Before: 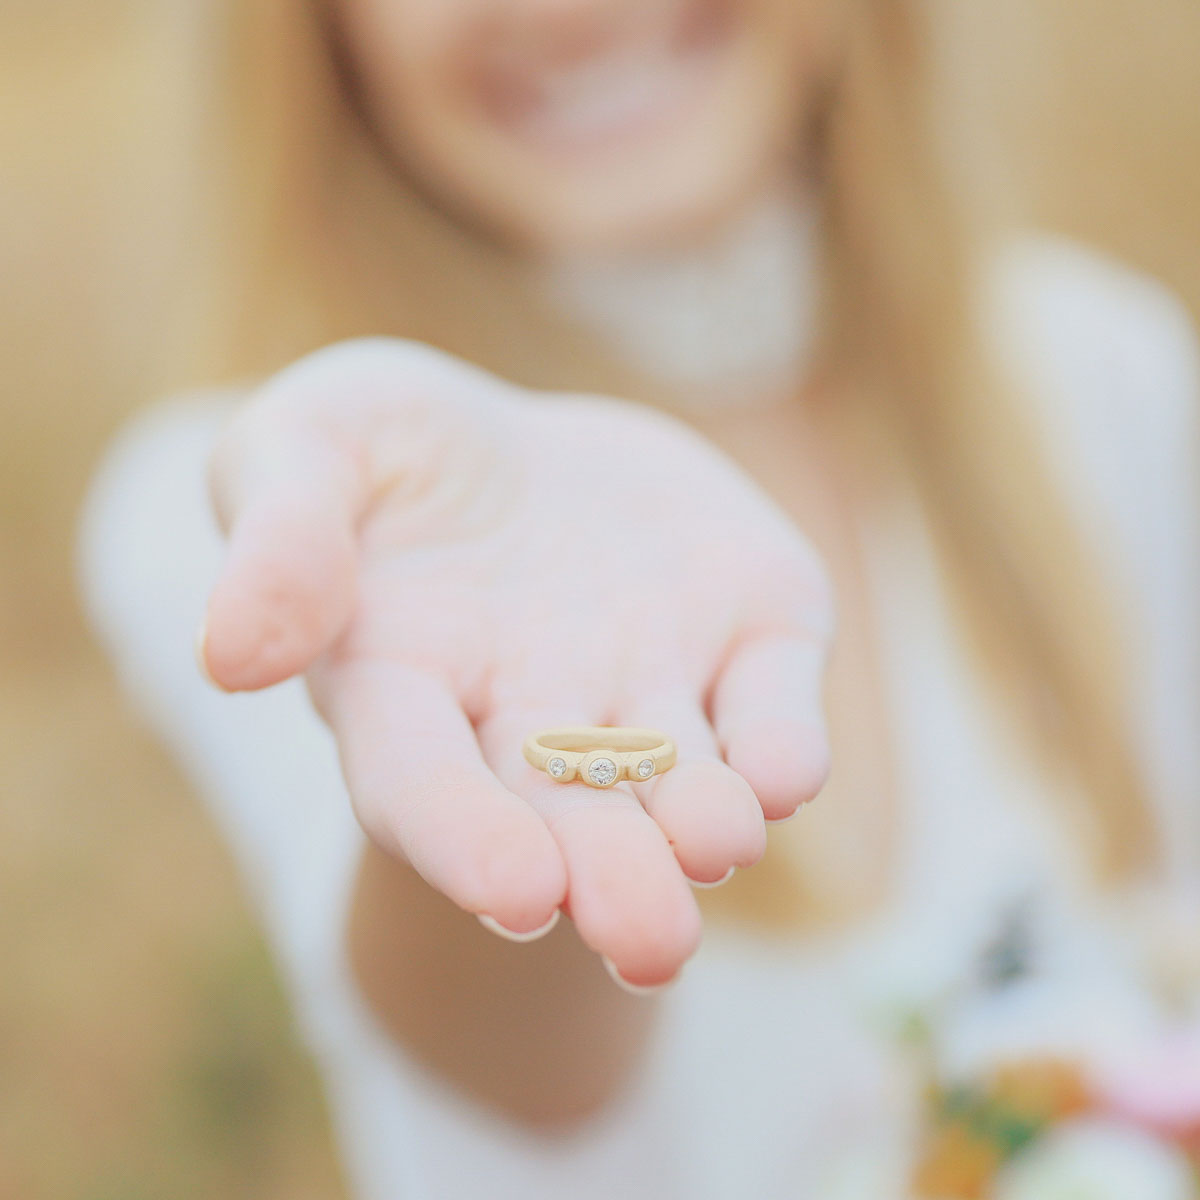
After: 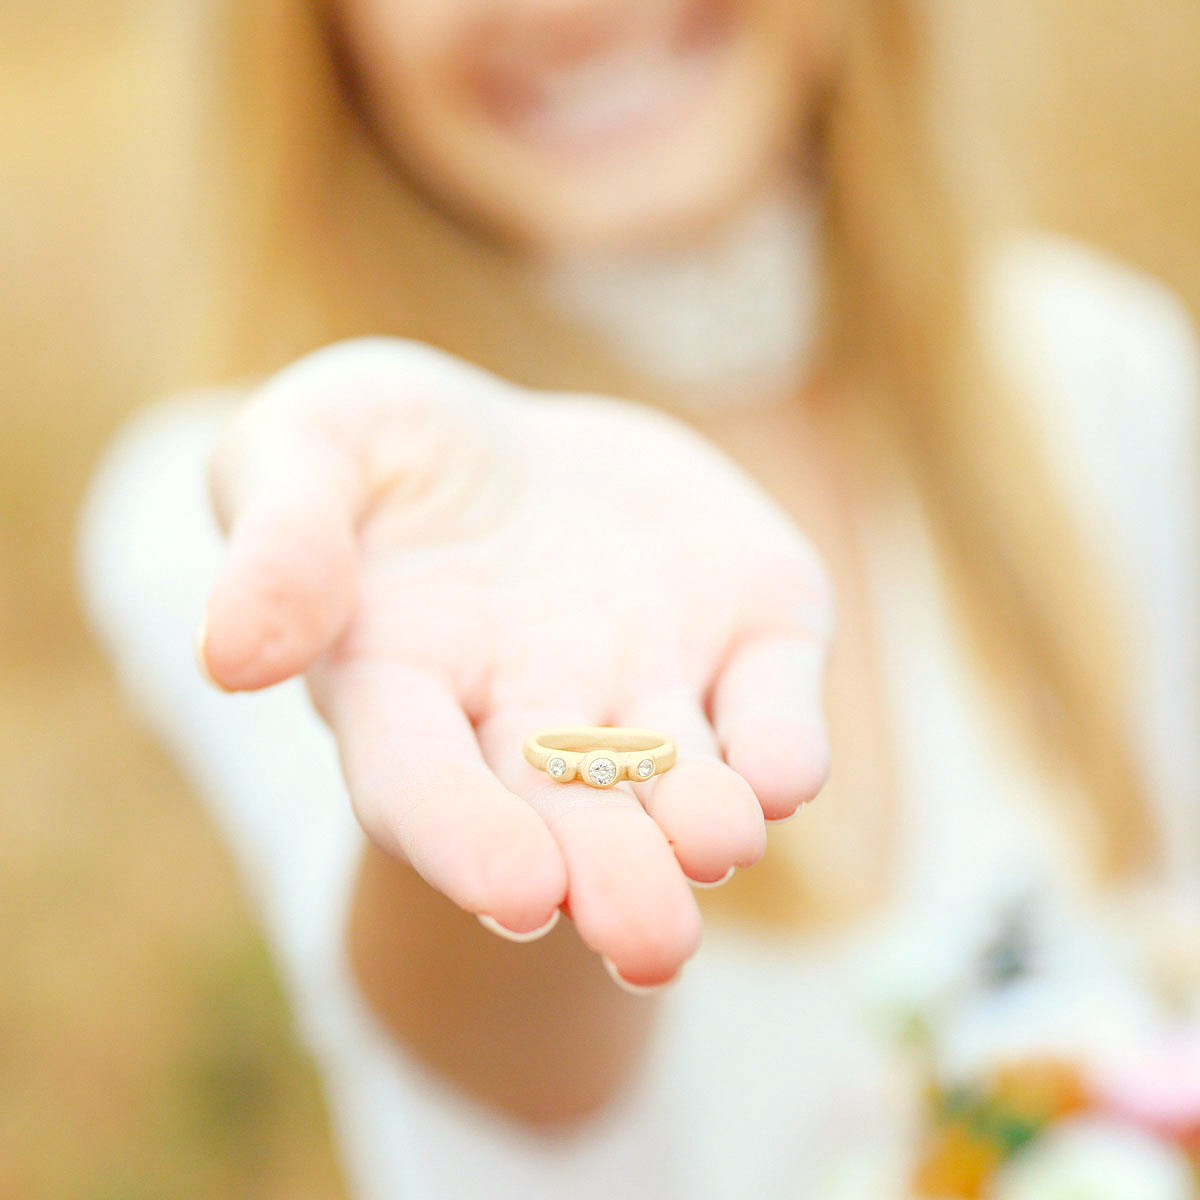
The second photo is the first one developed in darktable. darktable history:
color balance rgb: shadows lift › luminance -21.66%, shadows lift › chroma 6.57%, shadows lift › hue 270°, power › chroma 0.68%, power › hue 60°, highlights gain › luminance 6.08%, highlights gain › chroma 1.33%, highlights gain › hue 90°, global offset › luminance -0.87%, perceptual saturation grading › global saturation 26.86%, perceptual saturation grading › highlights -28.39%, perceptual saturation grading › mid-tones 15.22%, perceptual saturation grading › shadows 33.98%, perceptual brilliance grading › highlights 10%, perceptual brilliance grading › mid-tones 5%
